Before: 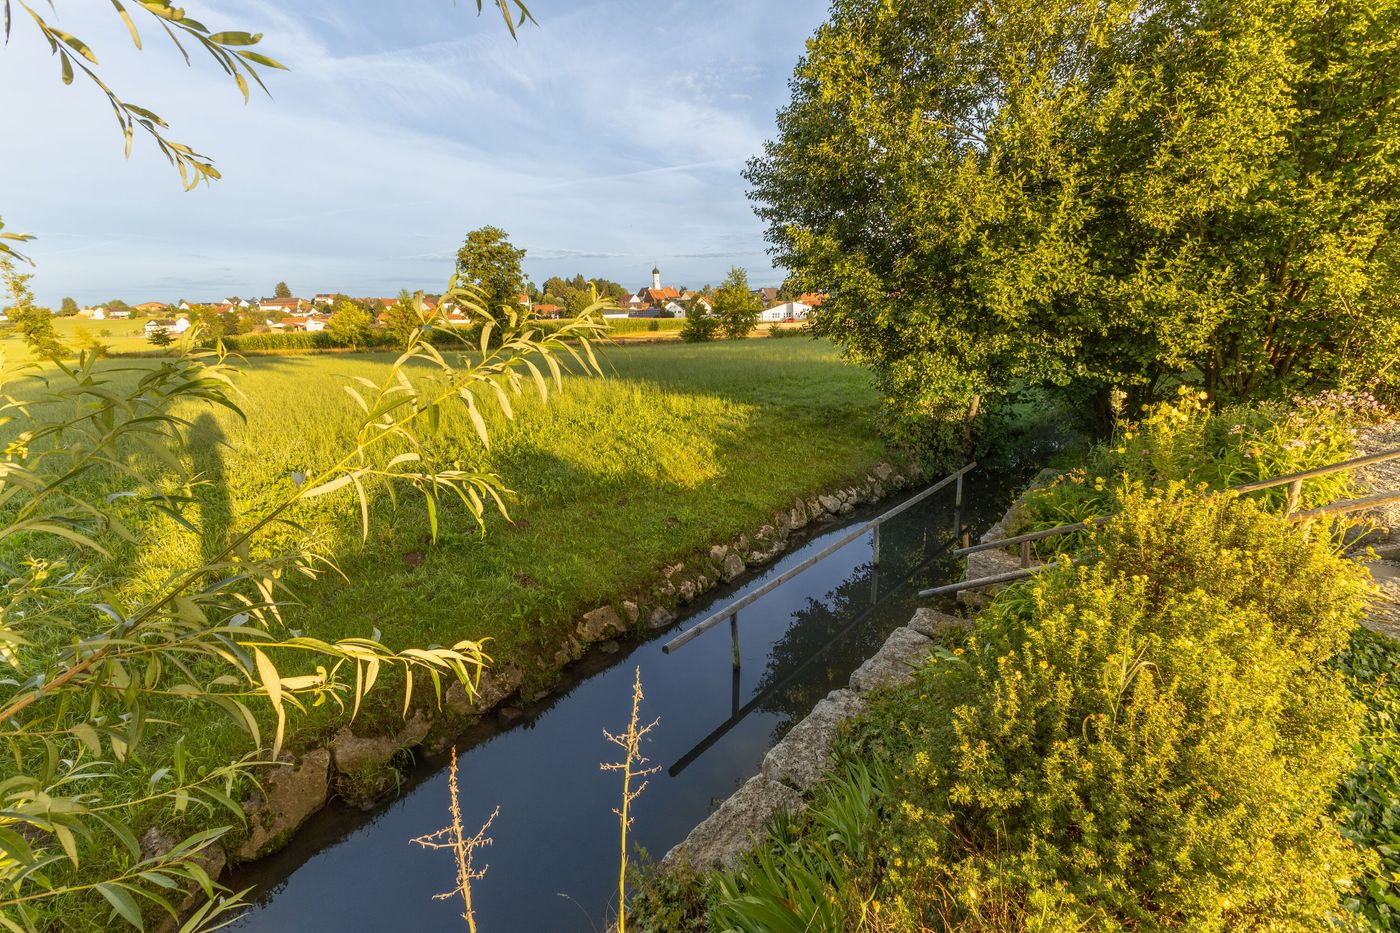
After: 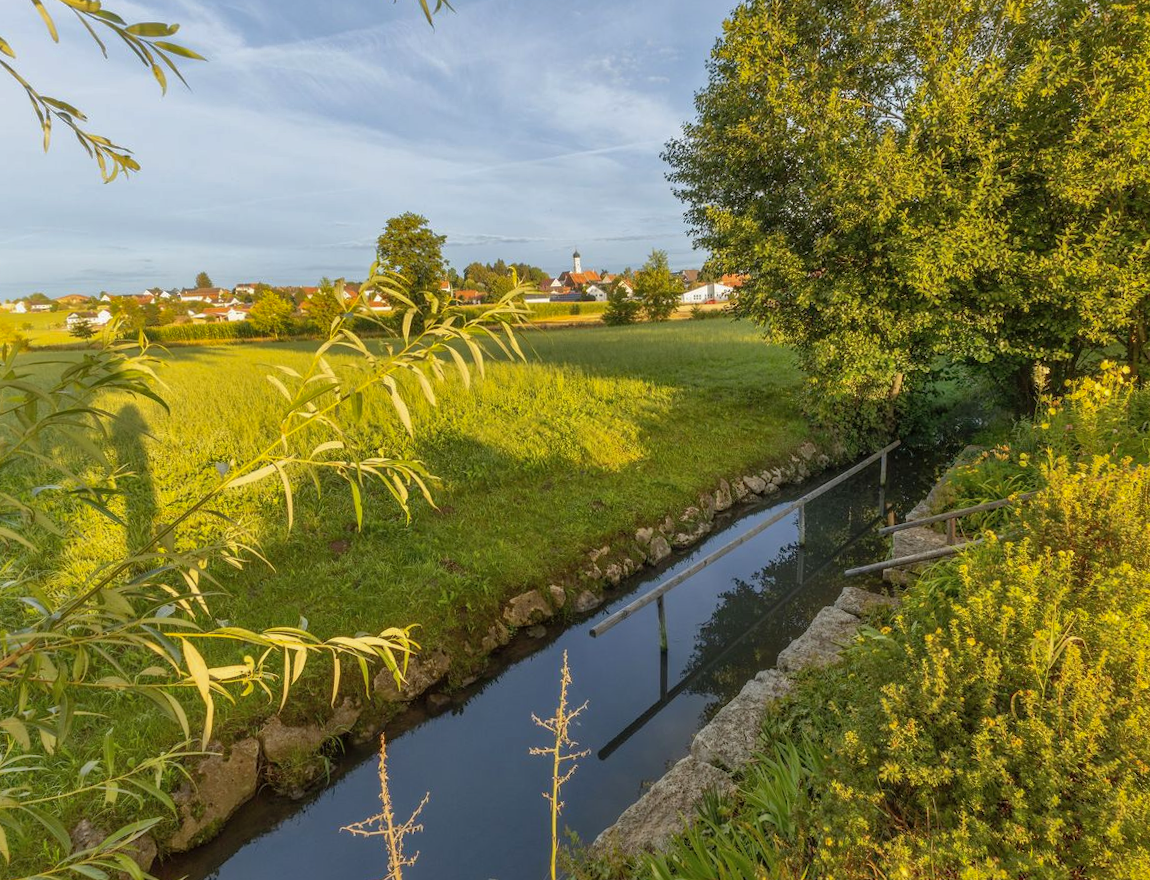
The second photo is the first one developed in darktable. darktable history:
crop and rotate: angle 1°, left 4.281%, top 0.642%, right 11.383%, bottom 2.486%
shadows and highlights: on, module defaults
